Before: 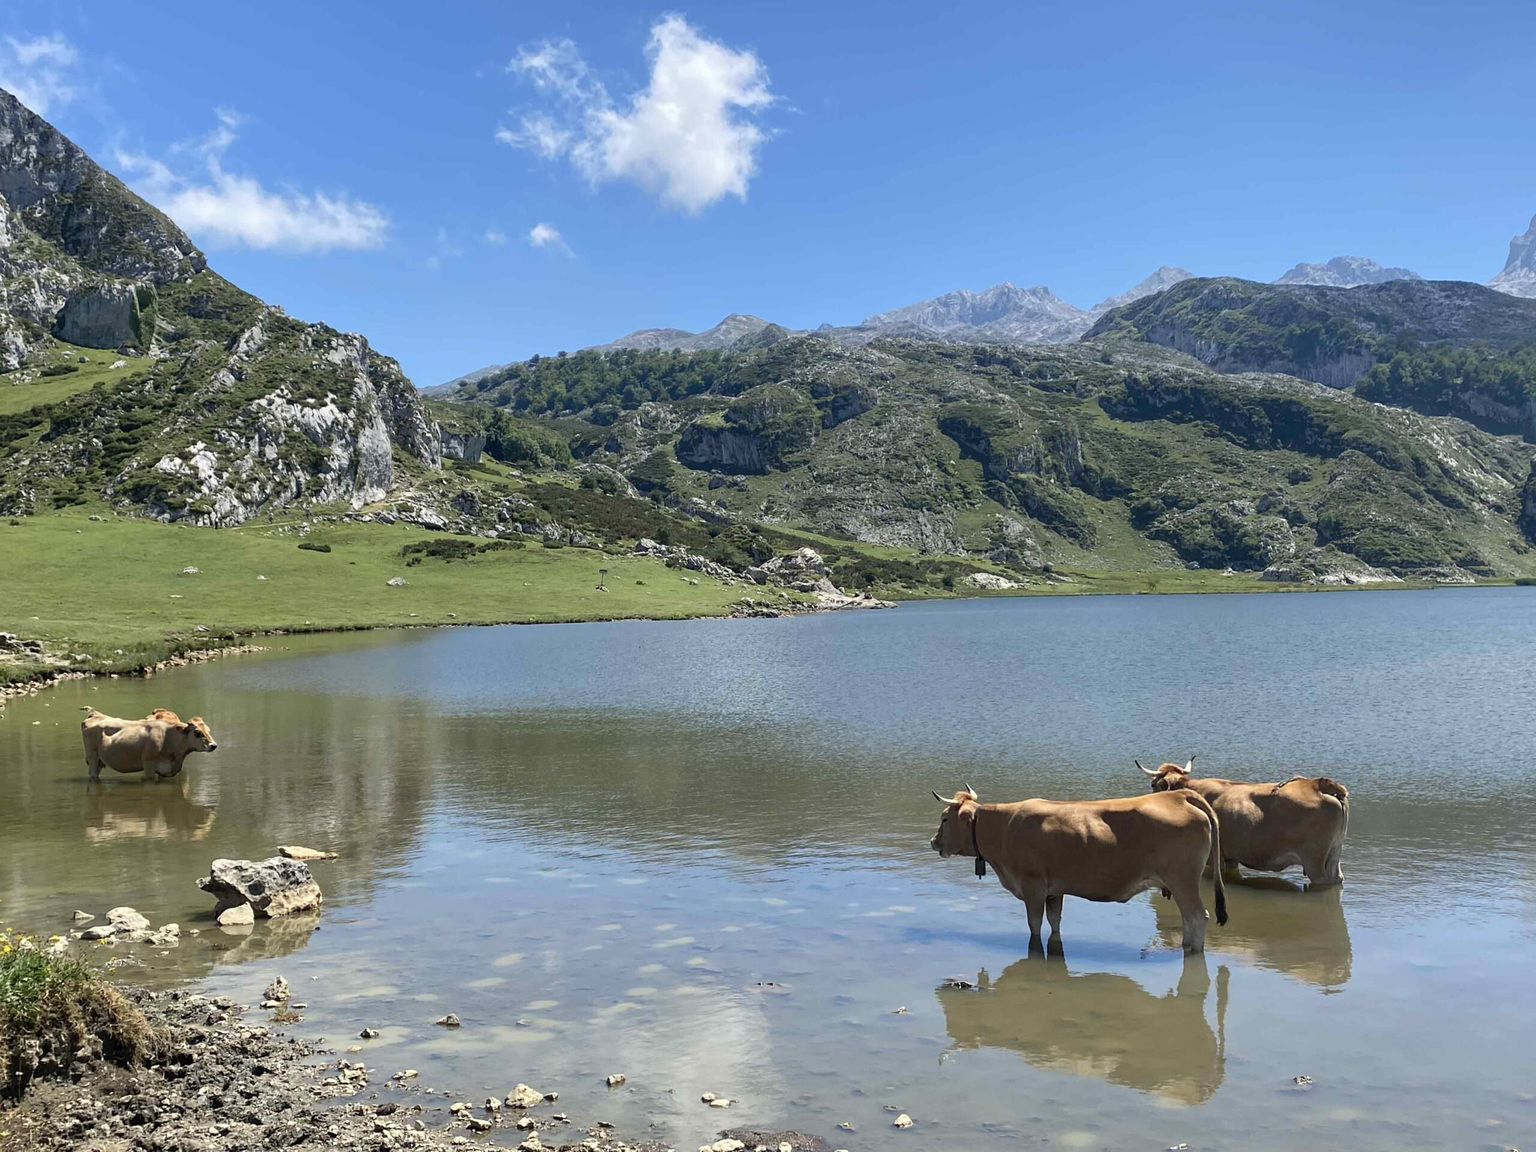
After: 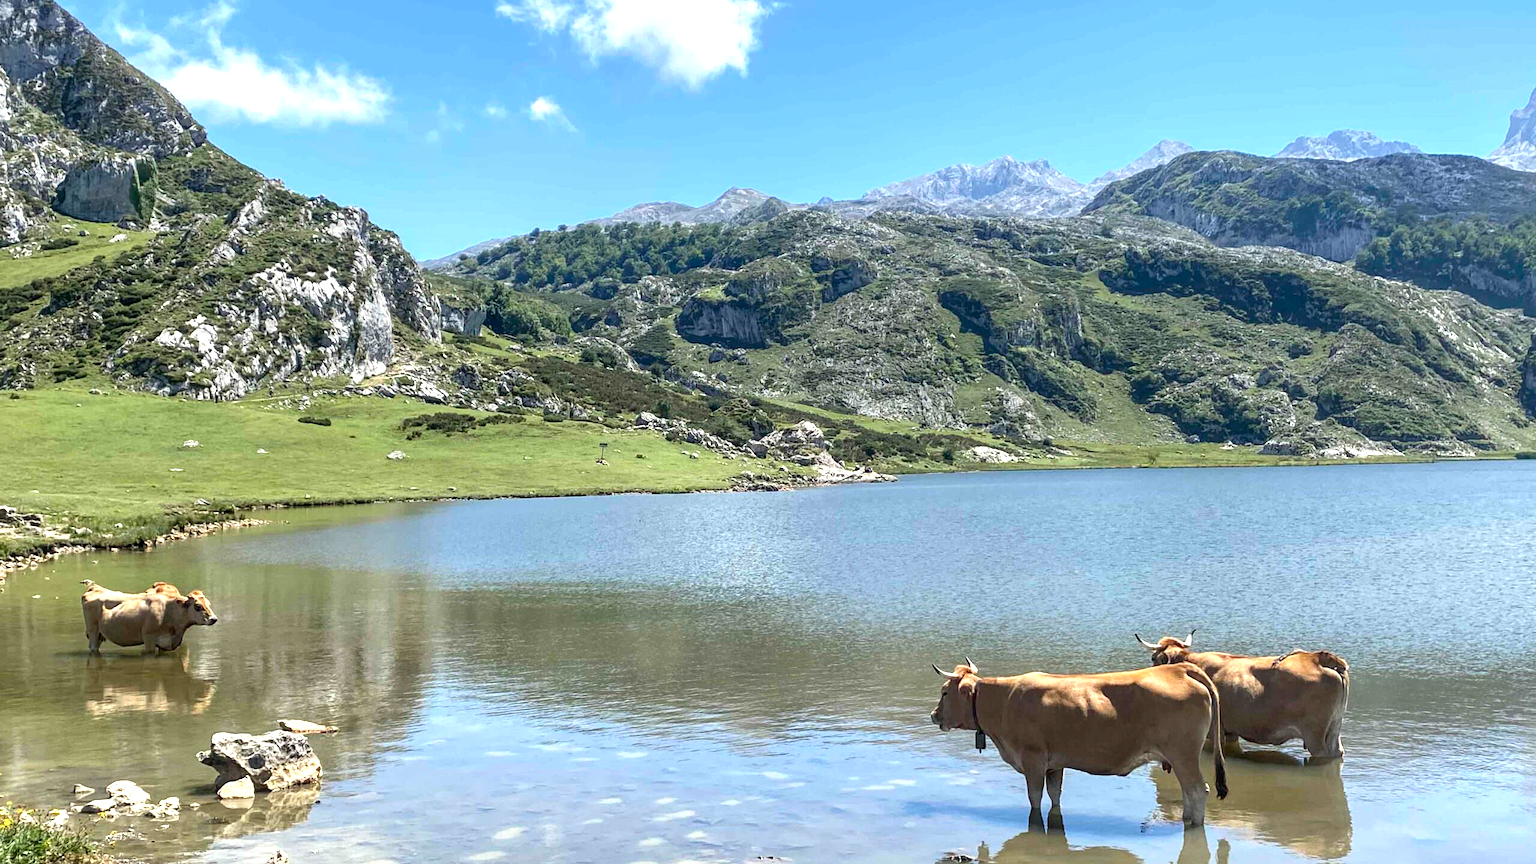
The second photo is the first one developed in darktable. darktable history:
exposure: exposure 0.74 EV, compensate highlight preservation false
crop: top 11.038%, bottom 13.962%
local contrast: on, module defaults
